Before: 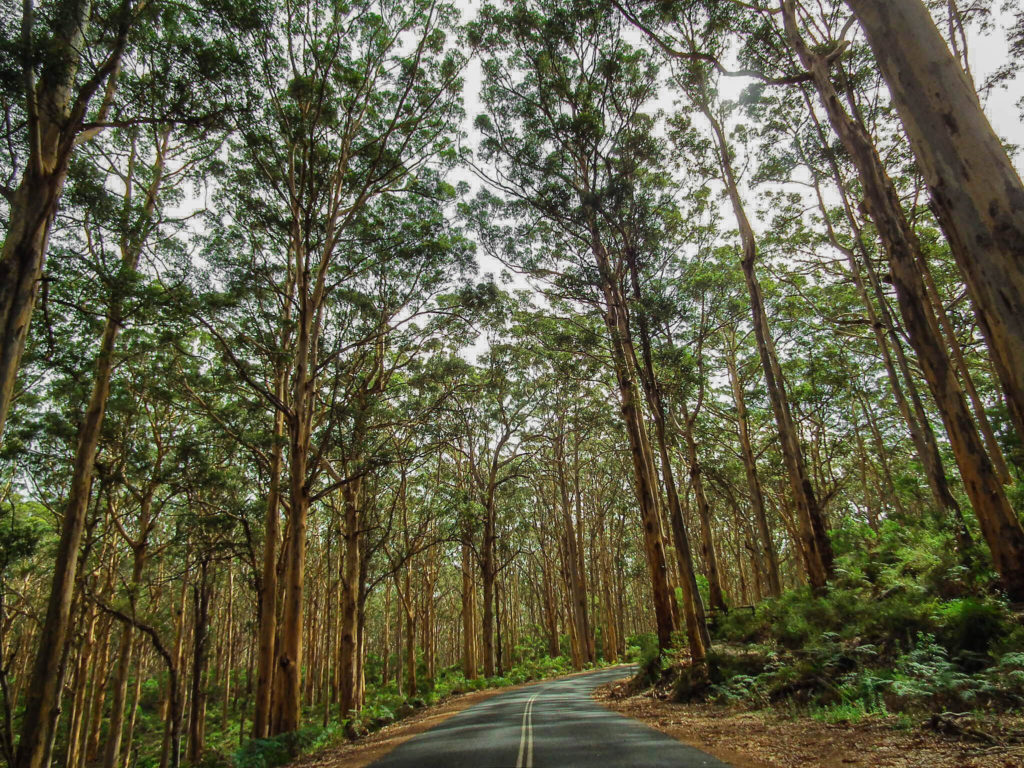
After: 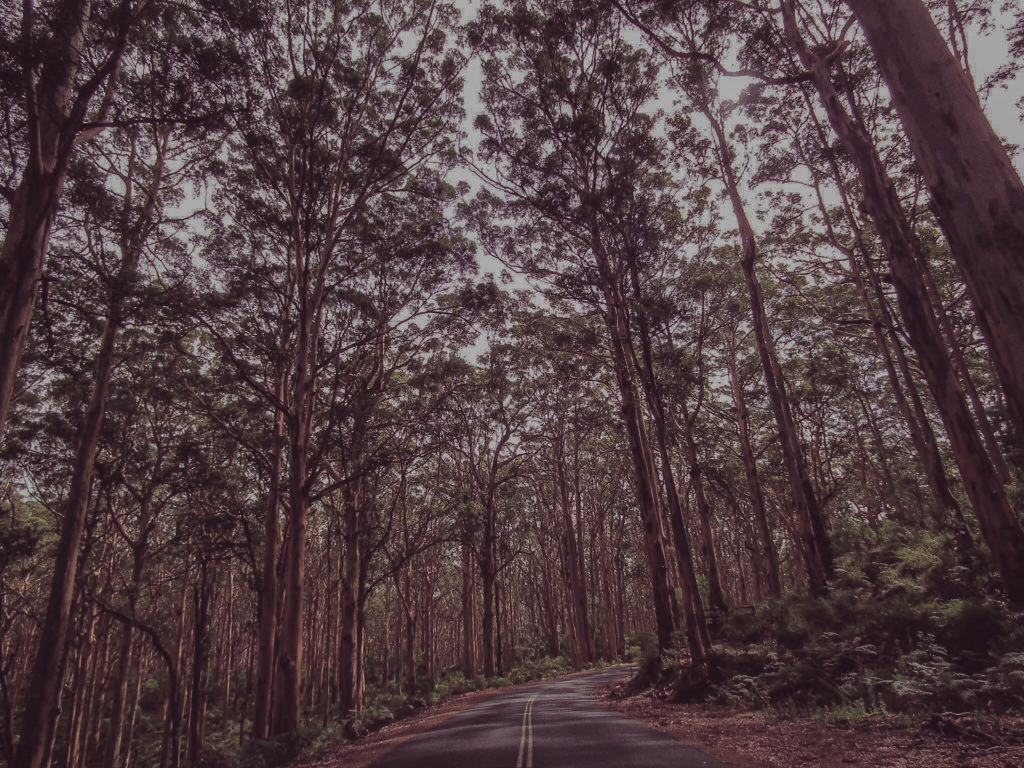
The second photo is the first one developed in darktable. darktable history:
exposure: black level correction -0.016, exposure -1.018 EV, compensate highlight preservation false
split-toning: shadows › hue 316.8°, shadows › saturation 0.47, highlights › hue 201.6°, highlights › saturation 0, balance -41.97, compress 28.01%
